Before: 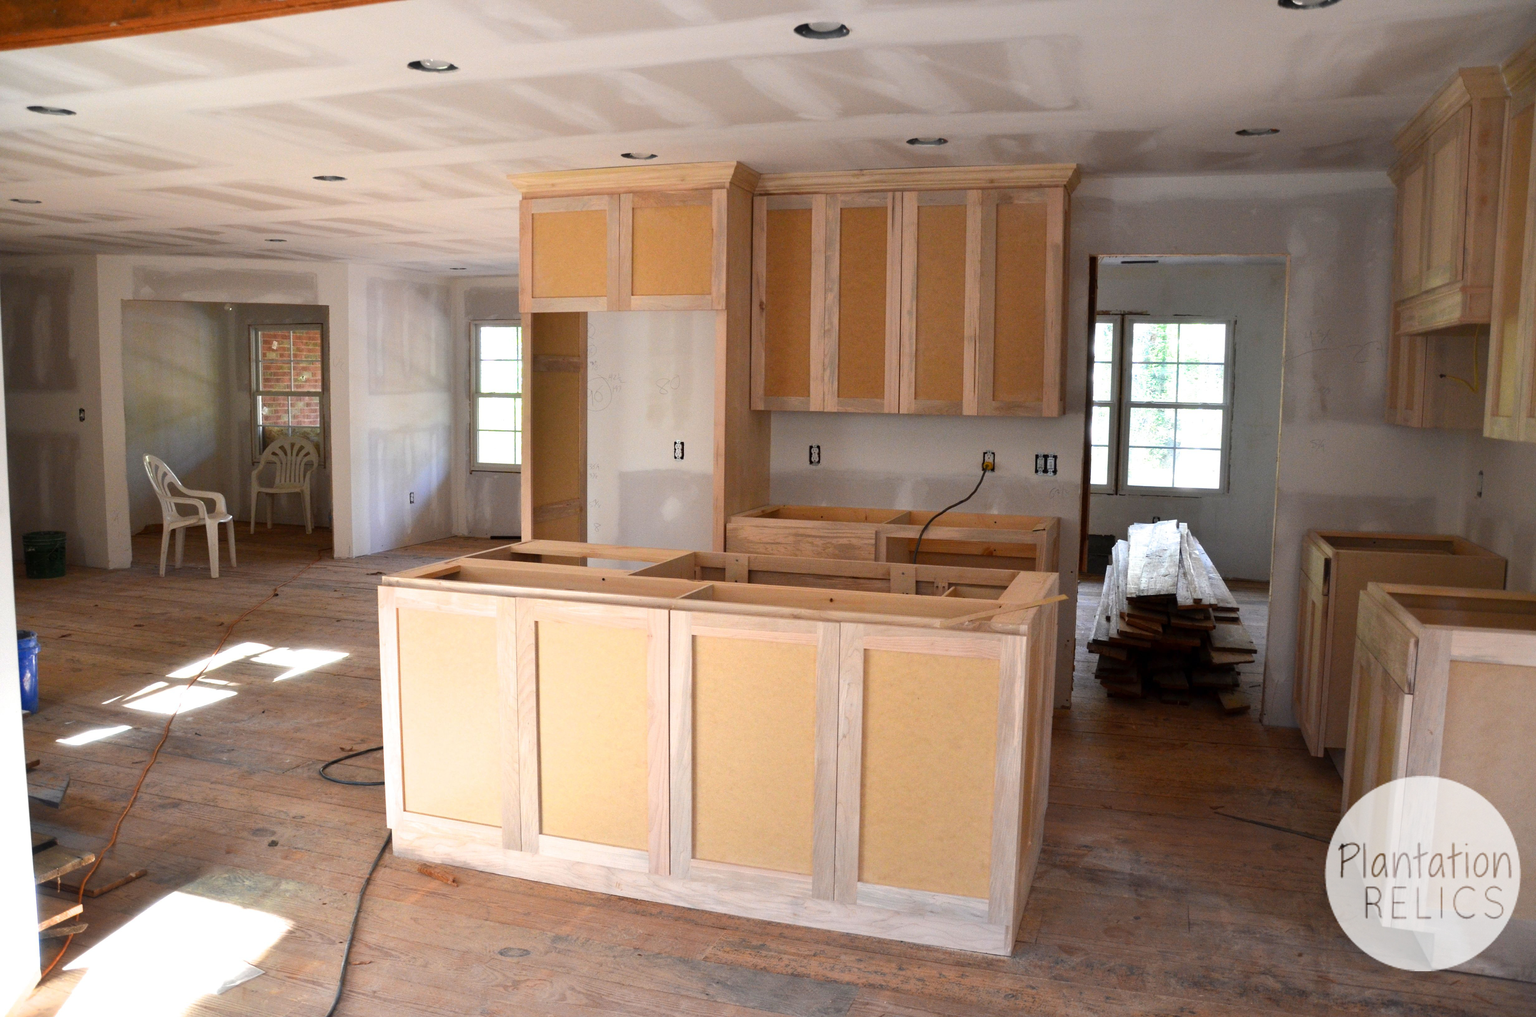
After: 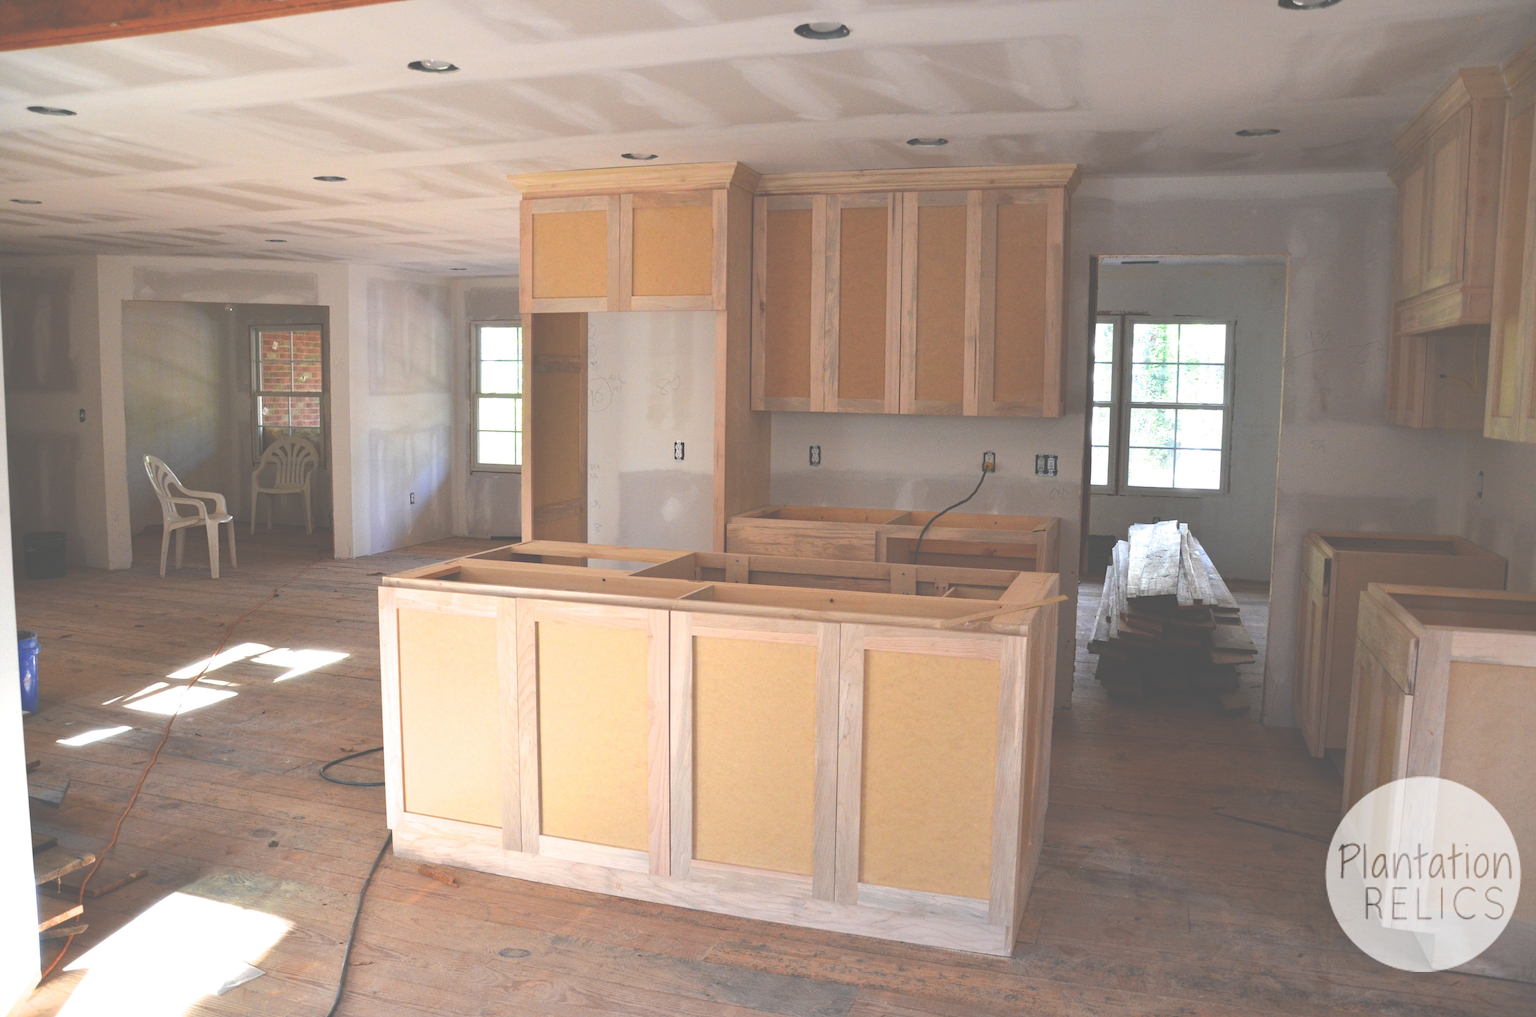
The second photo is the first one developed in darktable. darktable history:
exposure: black level correction -0.086, compensate highlight preservation false
haze removal: compatibility mode true, adaptive false
